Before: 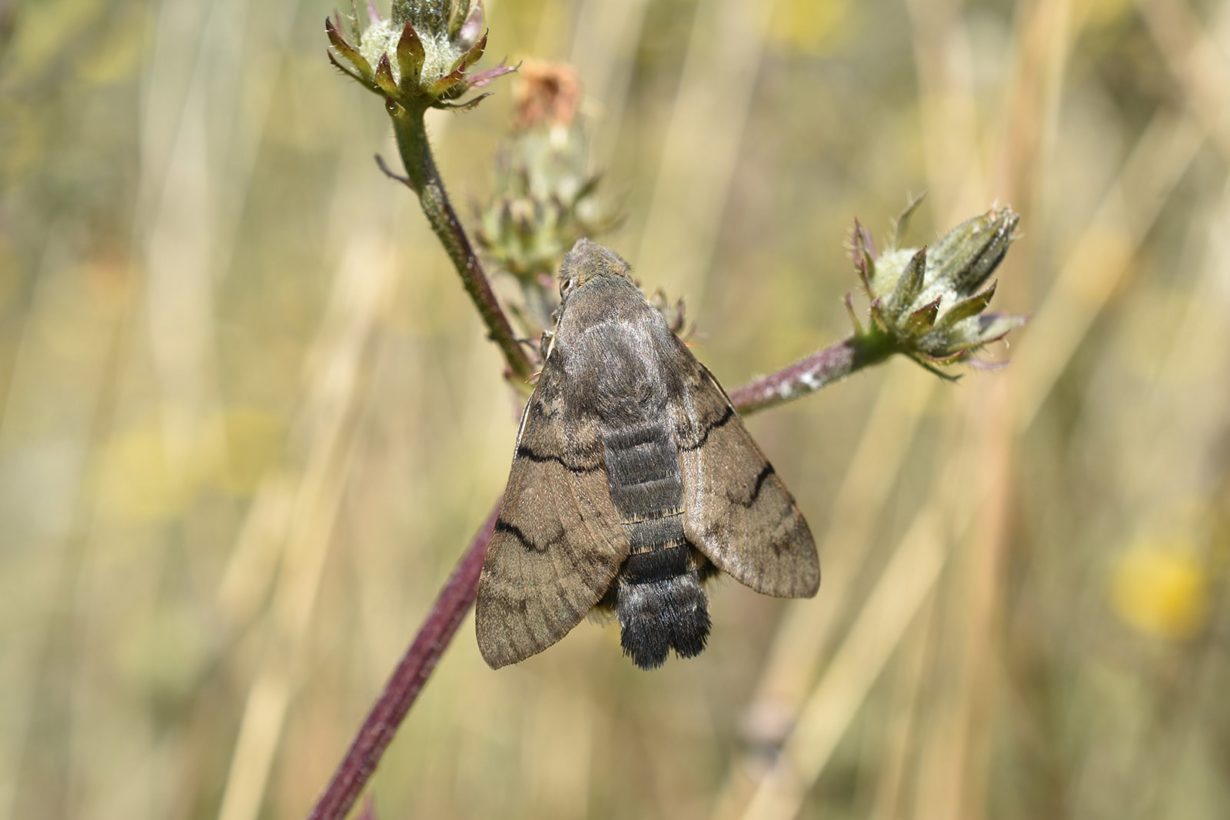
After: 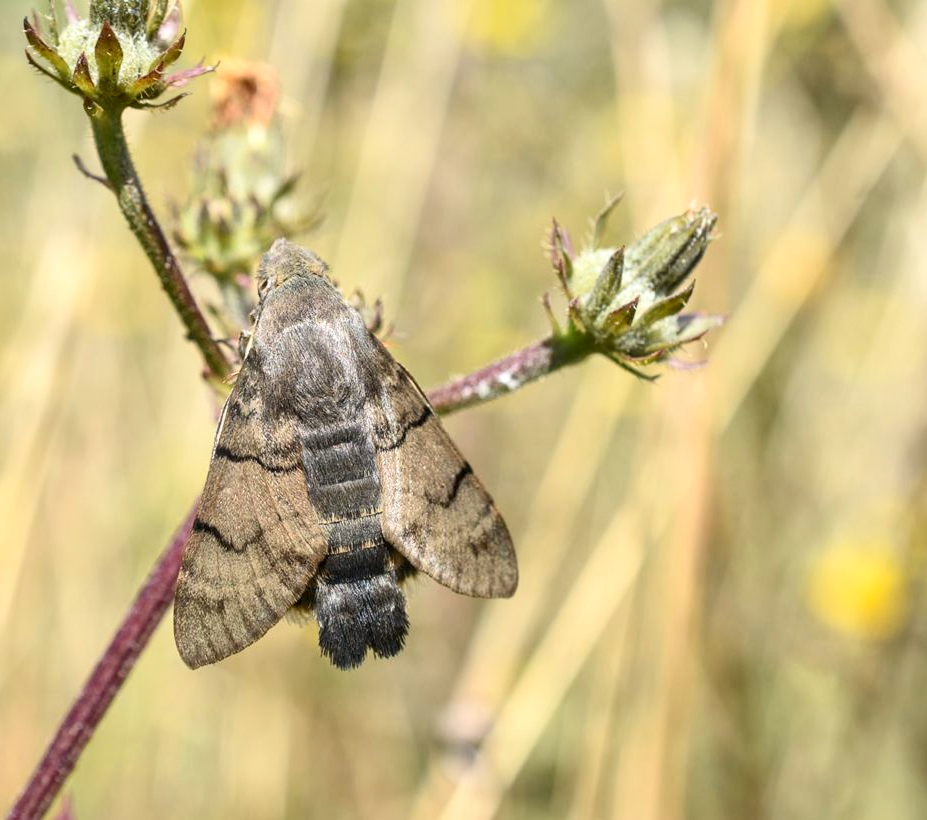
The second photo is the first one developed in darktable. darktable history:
crop and rotate: left 24.6%
contrast brightness saturation: contrast 0.2, brightness 0.16, saturation 0.22
local contrast: on, module defaults
